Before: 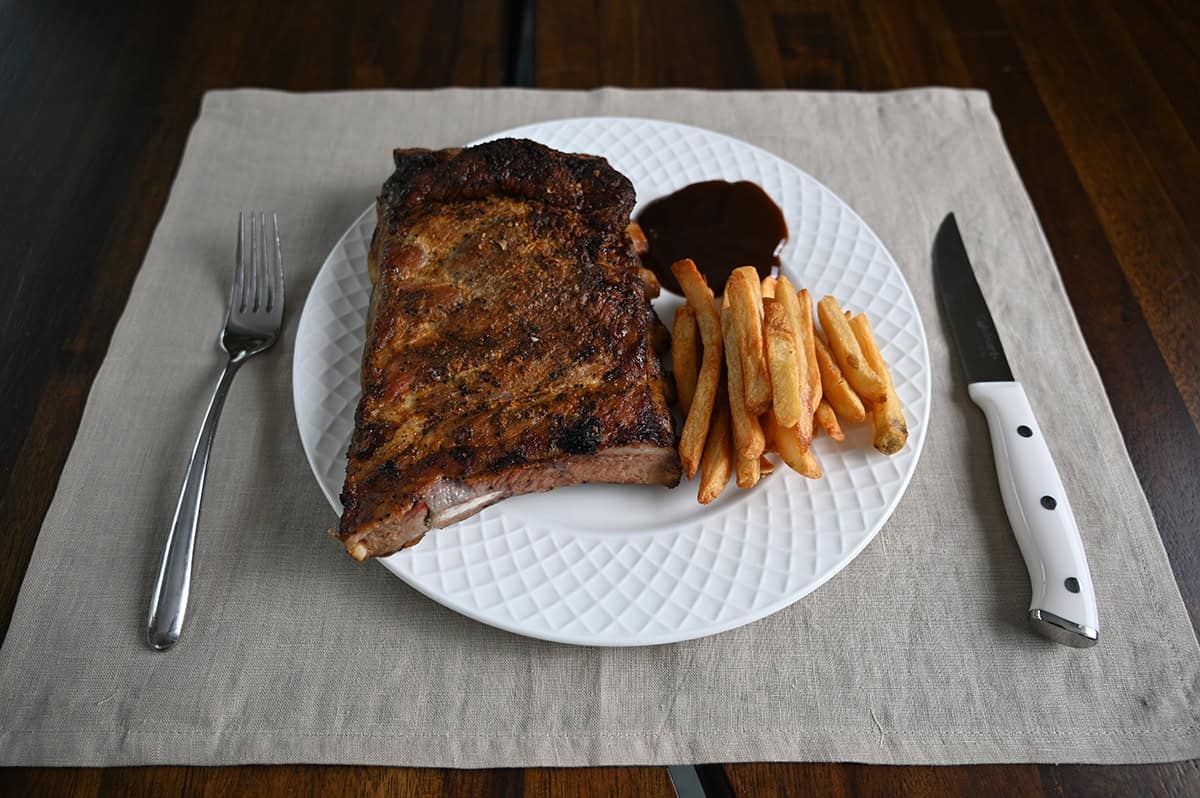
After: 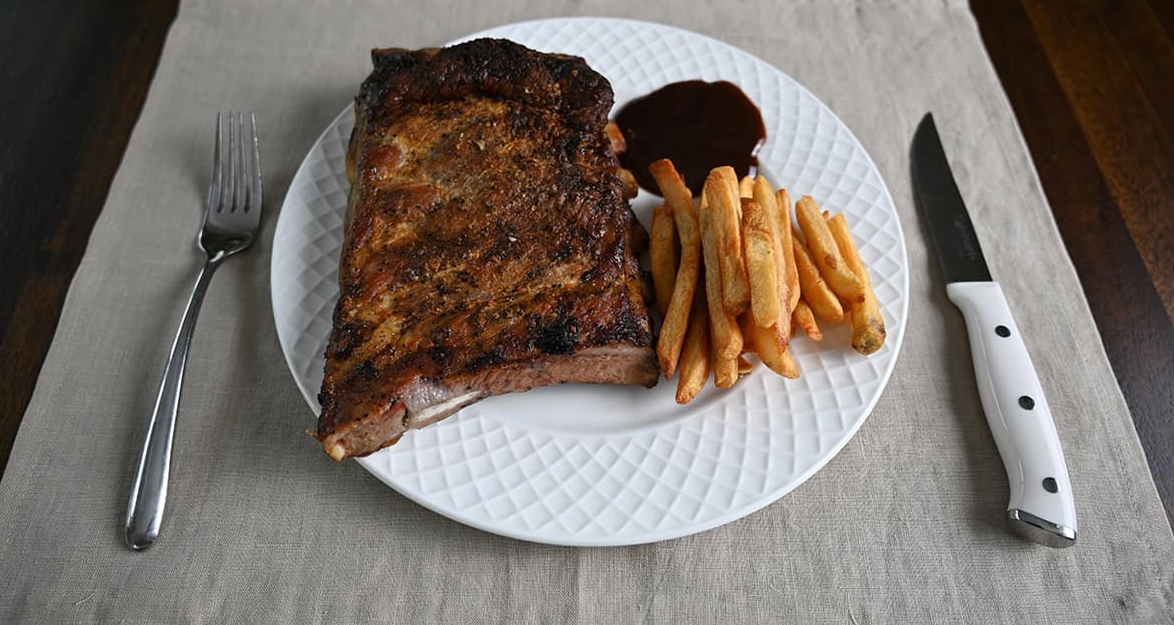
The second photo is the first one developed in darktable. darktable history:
crop and rotate: left 1.859%, top 12.707%, right 0.277%, bottom 8.972%
